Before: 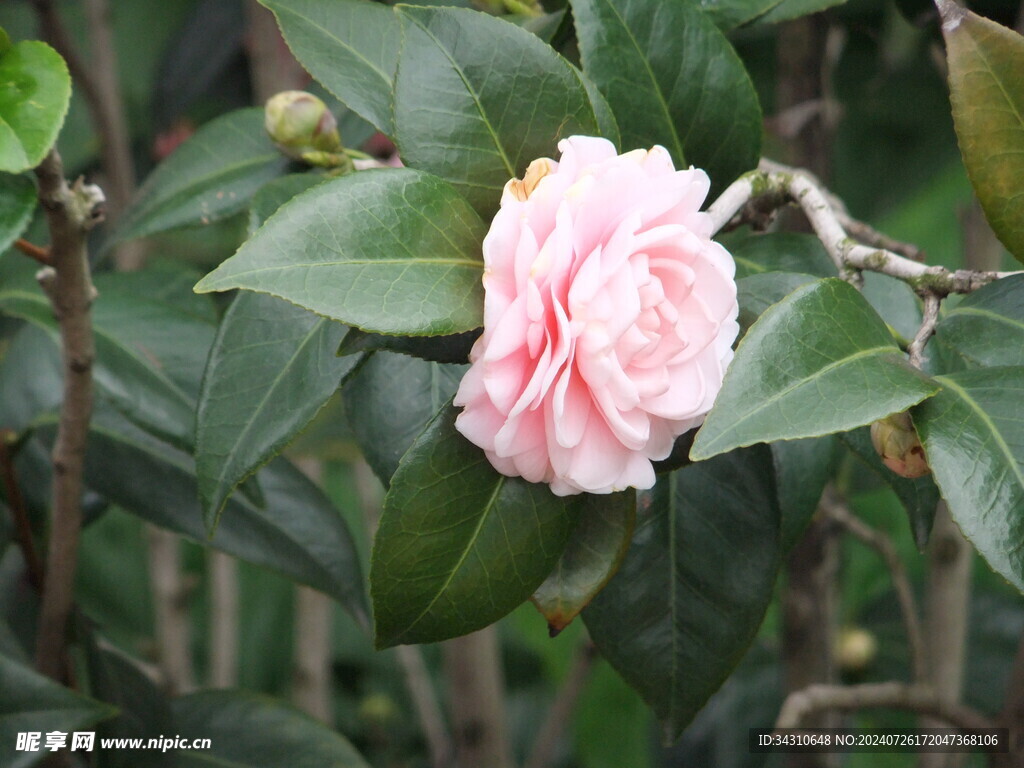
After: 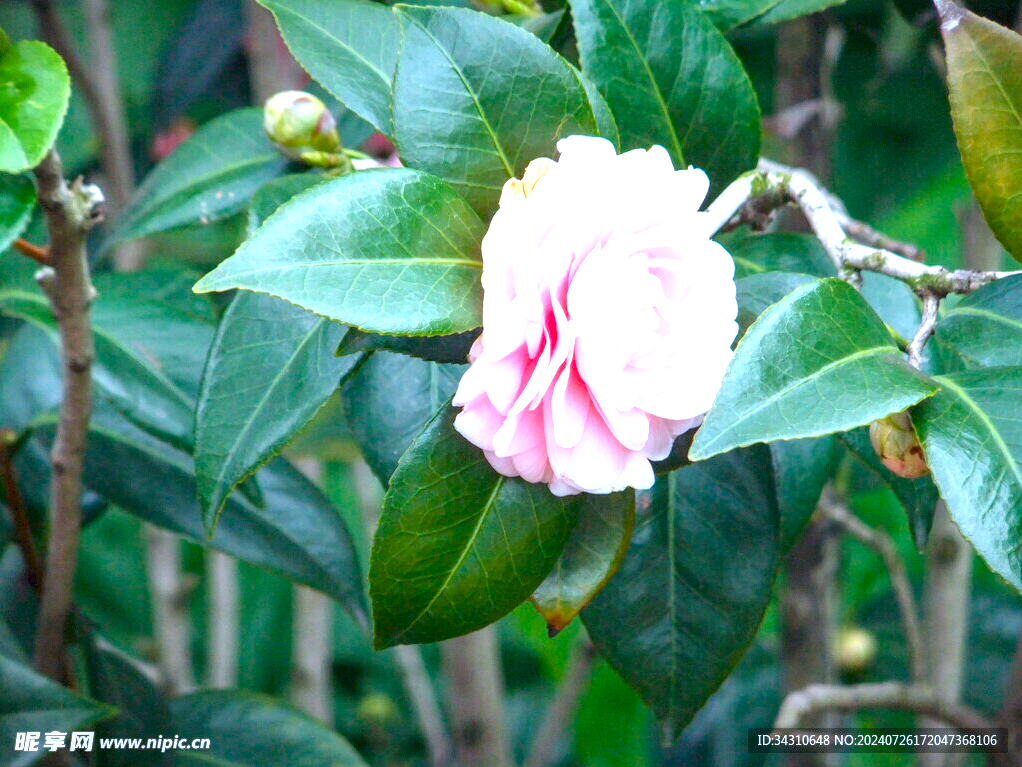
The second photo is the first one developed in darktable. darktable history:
vignetting: fall-off start 99.84%, fall-off radius 70.7%, width/height ratio 1.177, dithering 8-bit output
color calibration: output R [1.003, 0.027, -0.041, 0], output G [-0.018, 1.043, -0.038, 0], output B [0.071, -0.086, 1.017, 0], x 0.382, y 0.391, temperature 4089.69 K
shadows and highlights: shadows -20.24, white point adjustment -2.13, highlights -35.17
exposure: black level correction 0, exposure 1.101 EV, compensate highlight preservation false
crop: left 0.113%
local contrast: detail 130%
color balance rgb: power › hue 61.23°, global offset › hue 169.48°, perceptual saturation grading › global saturation 35.016%, perceptual saturation grading › highlights -29.924%, perceptual saturation grading › shadows 36.15%, global vibrance 34.373%
